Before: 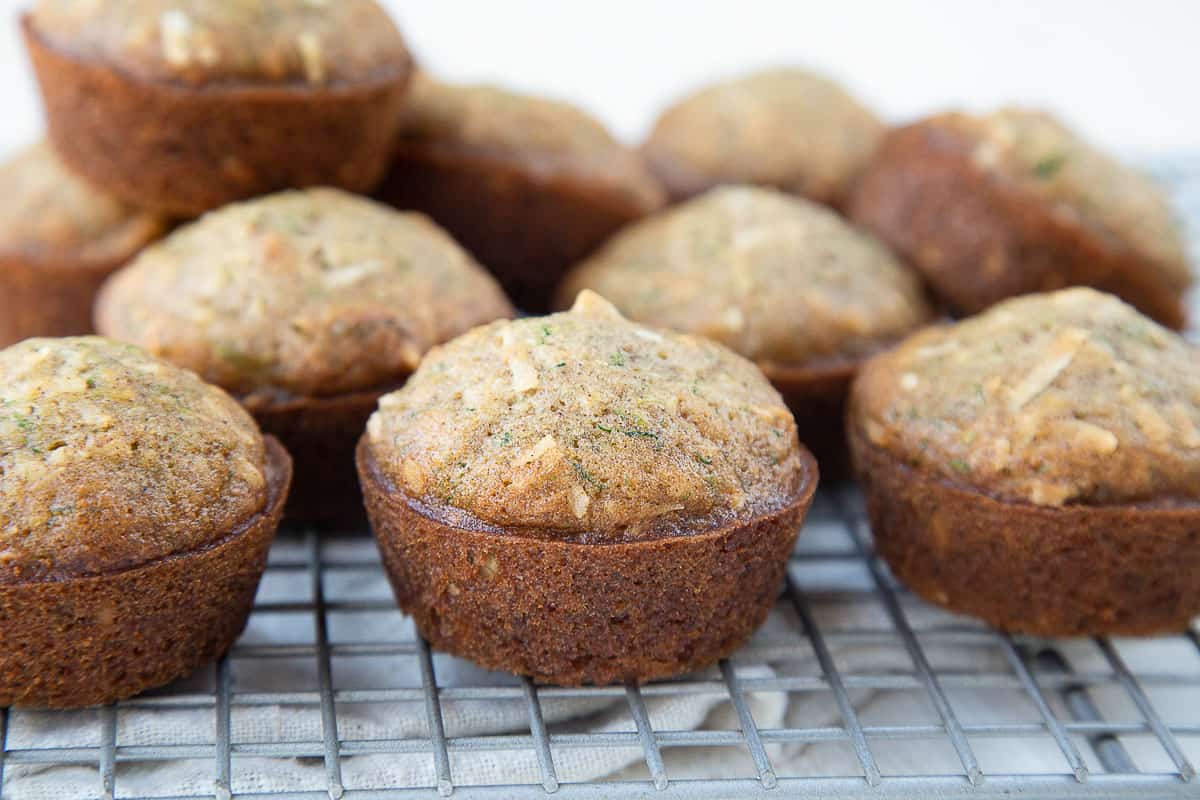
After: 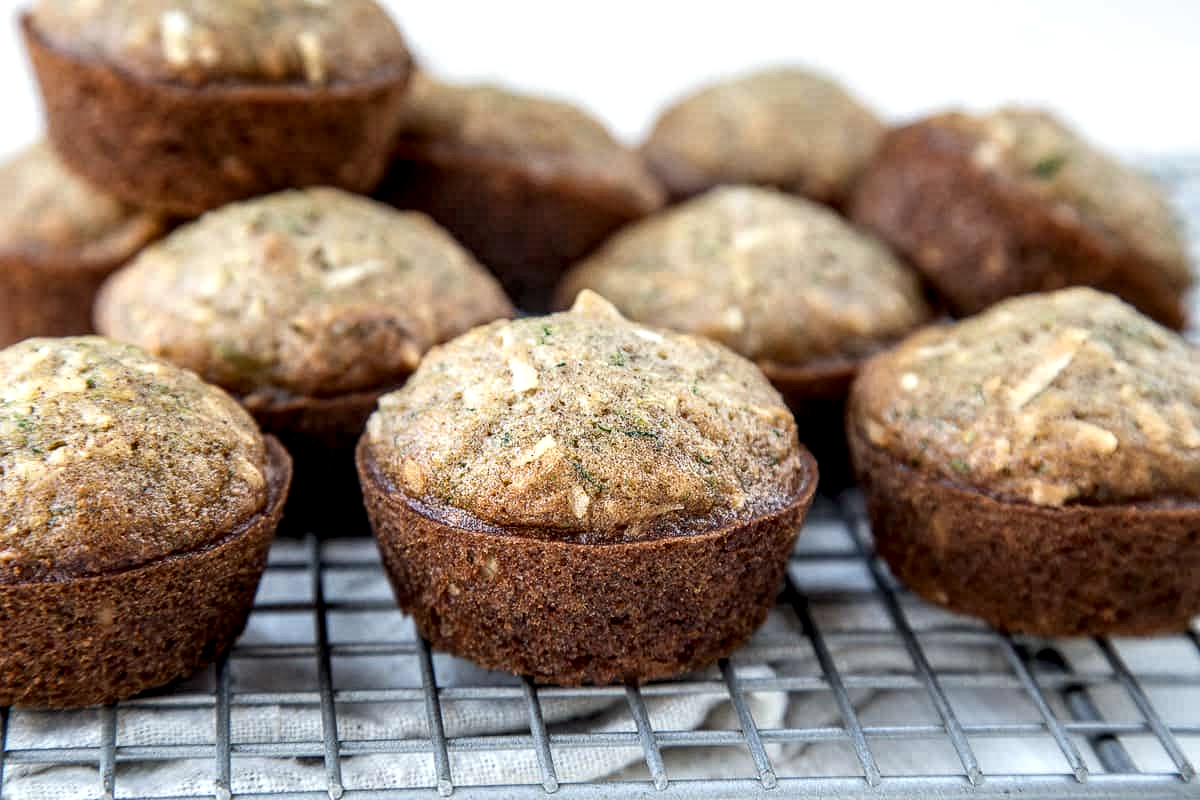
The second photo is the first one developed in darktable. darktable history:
contrast brightness saturation: contrast 0.01, saturation -0.058
base curve: curves: ch0 [(0, 0) (0.472, 0.455) (1, 1)], preserve colors none
local contrast: highlights 4%, shadows 7%, detail 181%
